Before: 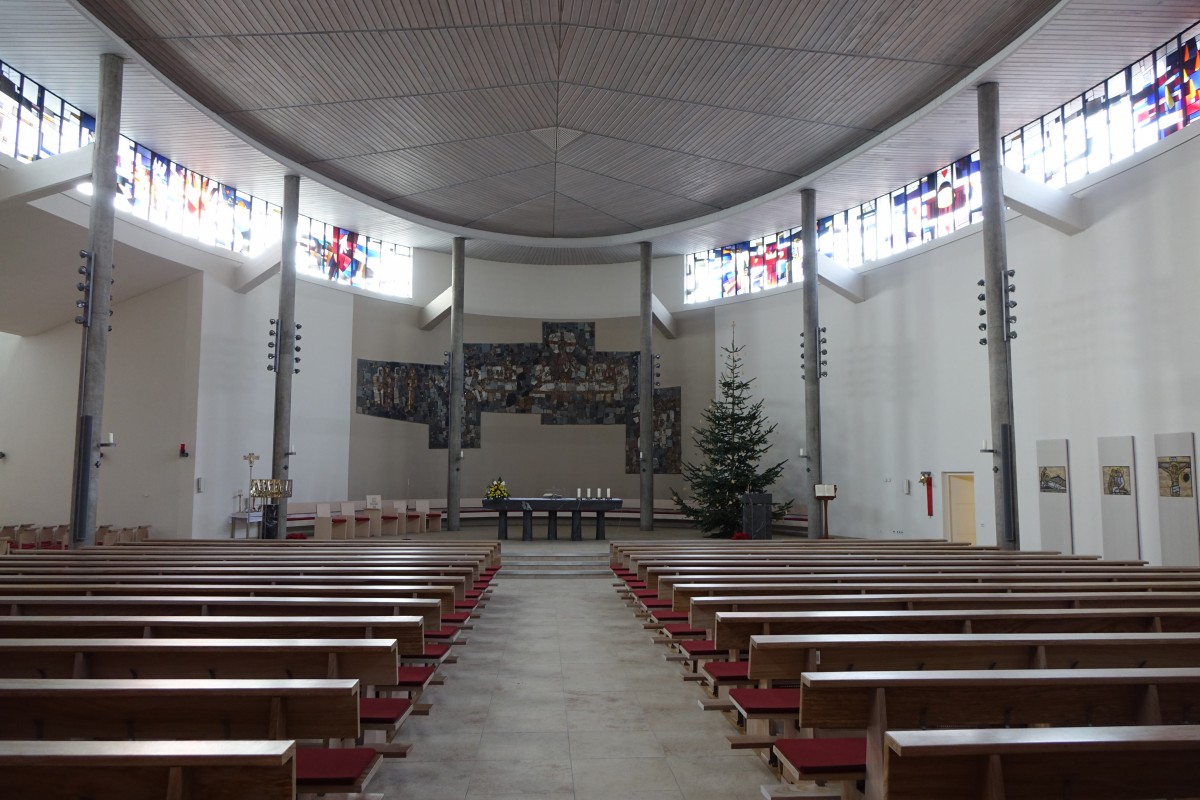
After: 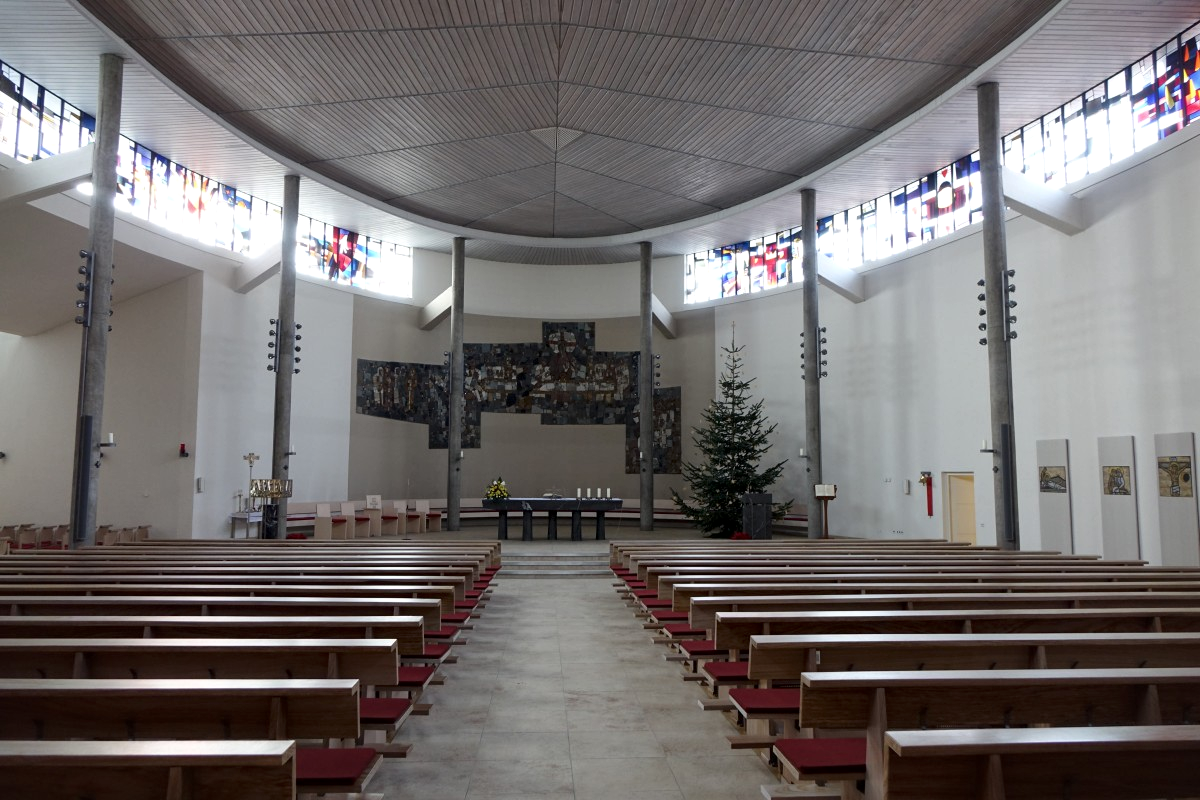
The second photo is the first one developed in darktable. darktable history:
local contrast: mode bilateral grid, contrast 20, coarseness 100, detail 150%, midtone range 0.2
